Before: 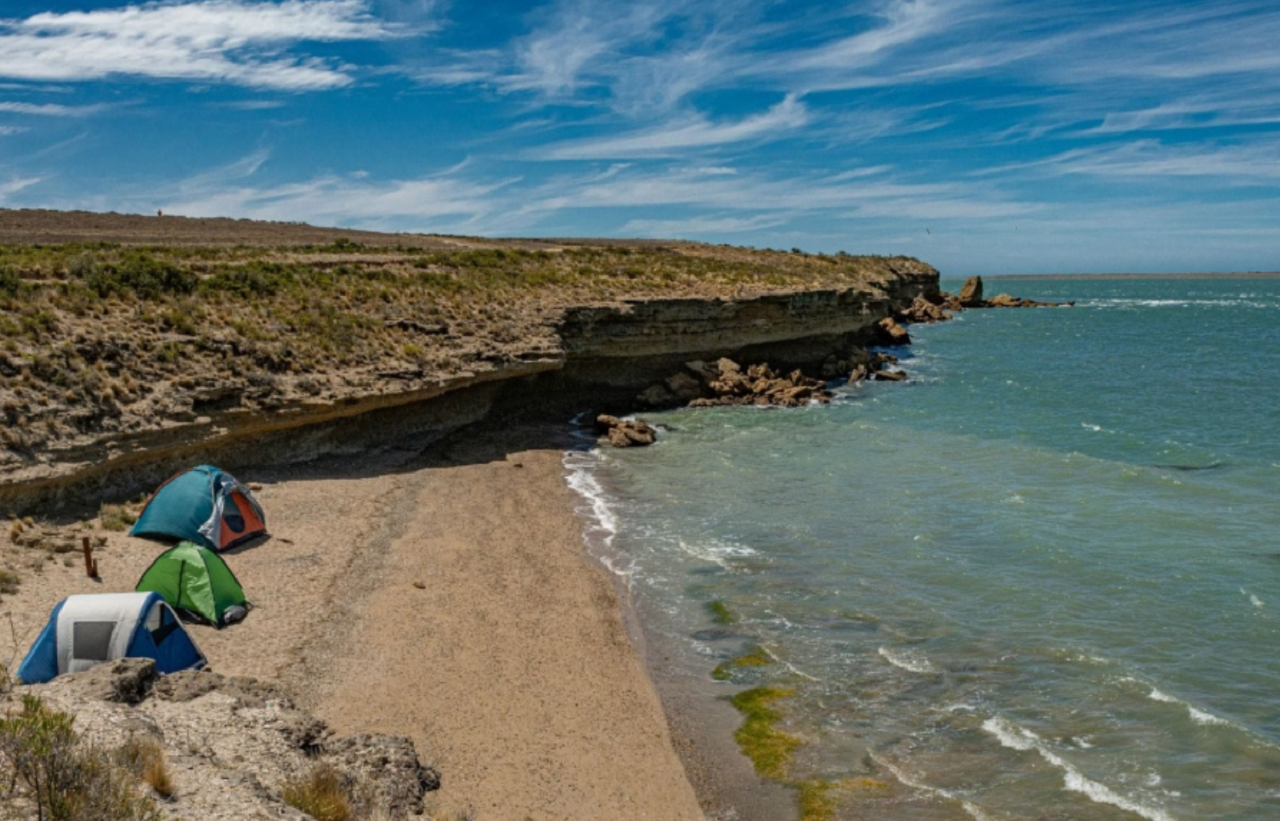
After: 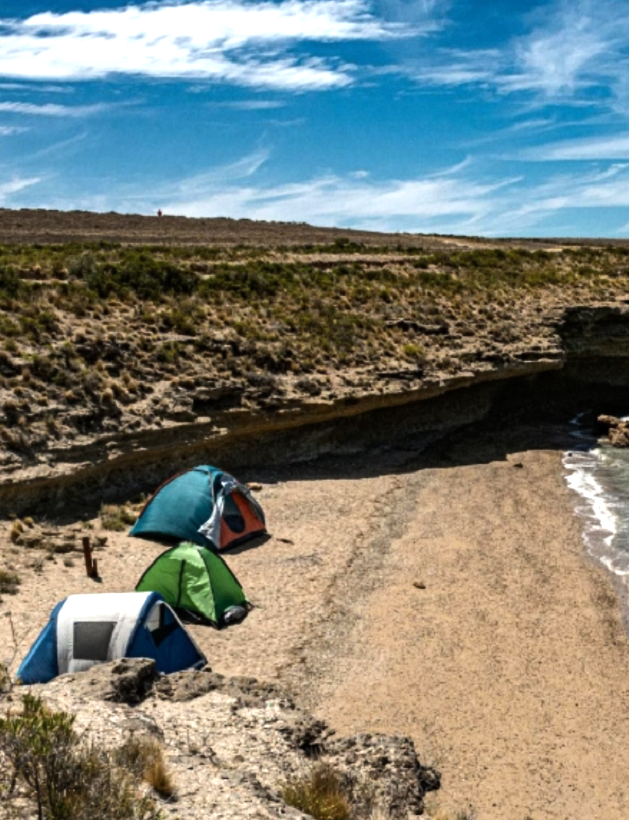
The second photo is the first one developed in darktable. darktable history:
crop and rotate: left 0%, top 0%, right 50.845%
tone equalizer: -8 EV -1.08 EV, -7 EV -1.01 EV, -6 EV -0.867 EV, -5 EV -0.578 EV, -3 EV 0.578 EV, -2 EV 0.867 EV, -1 EV 1.01 EV, +0 EV 1.08 EV, edges refinement/feathering 500, mask exposure compensation -1.57 EV, preserve details no
